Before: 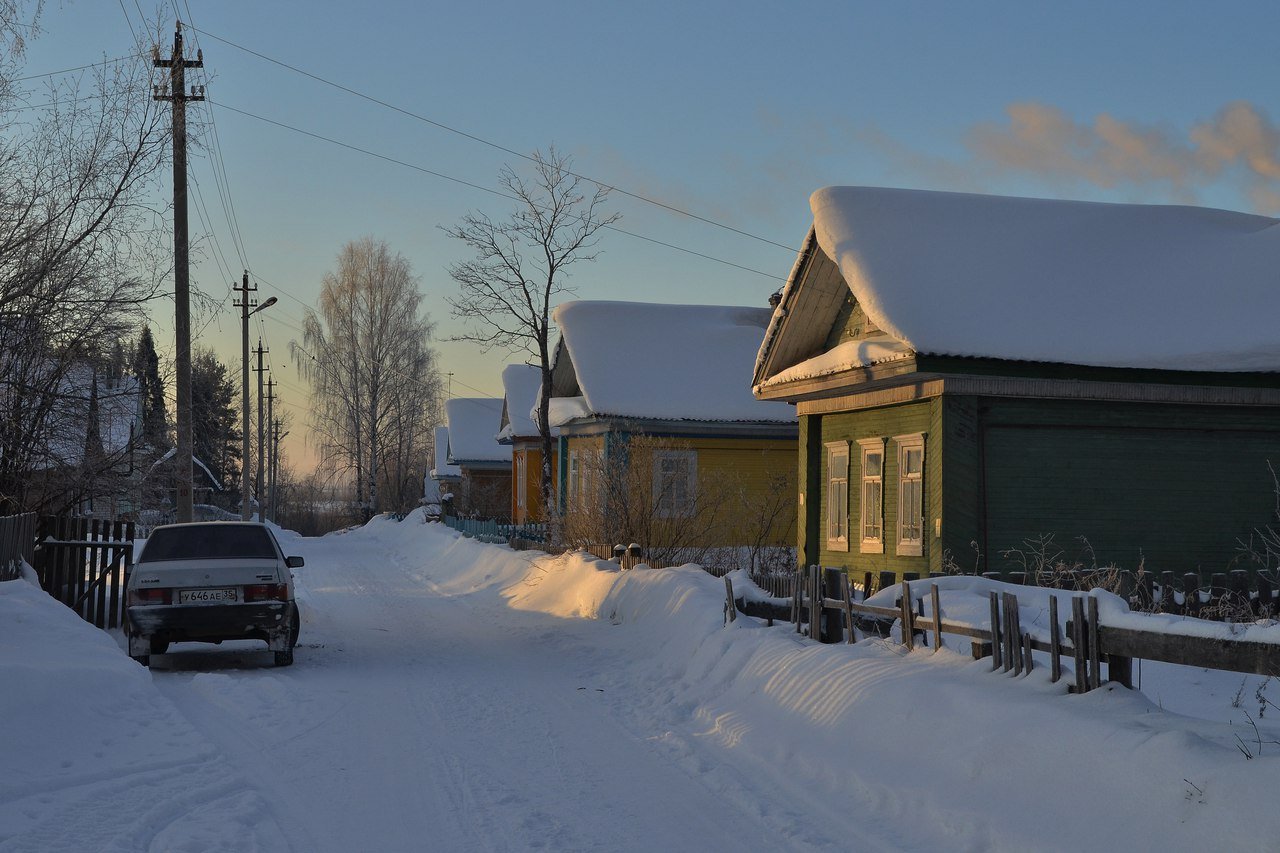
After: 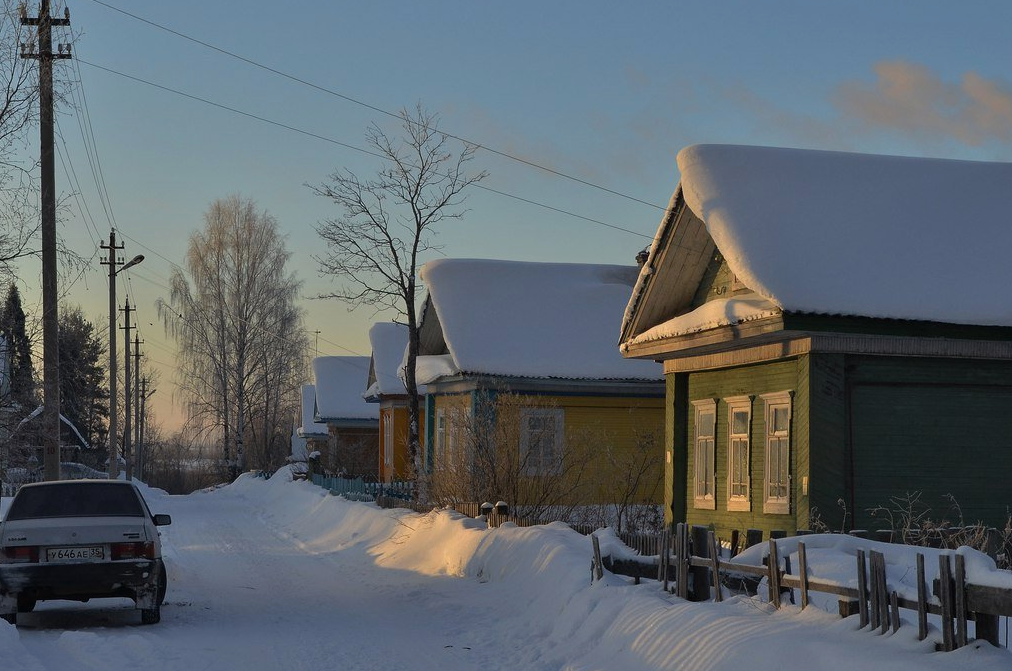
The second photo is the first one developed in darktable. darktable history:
crop and rotate: left 10.422%, top 5.033%, right 10.468%, bottom 16.232%
exposure: exposure -0.11 EV, compensate highlight preservation false
